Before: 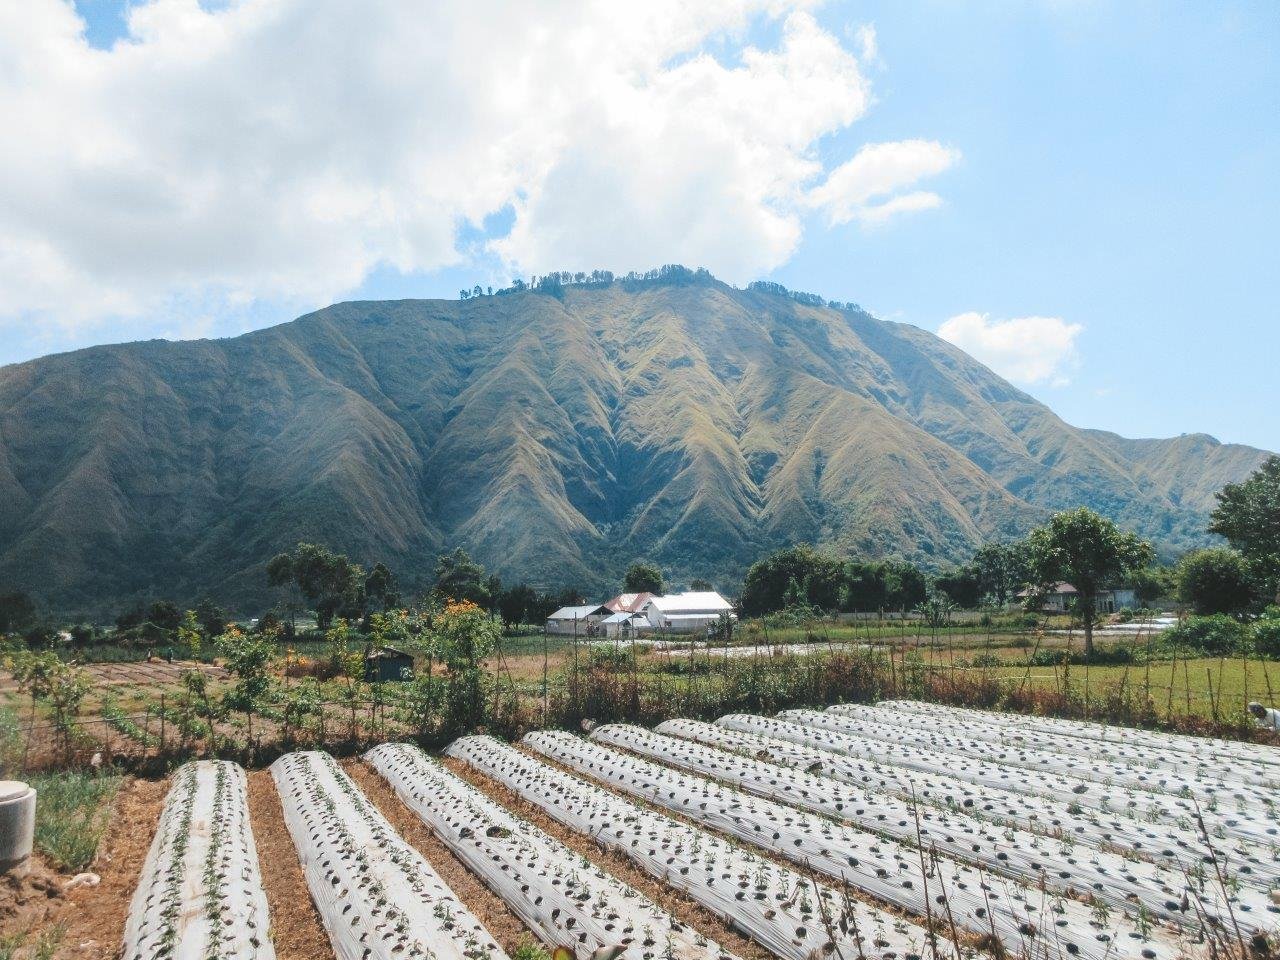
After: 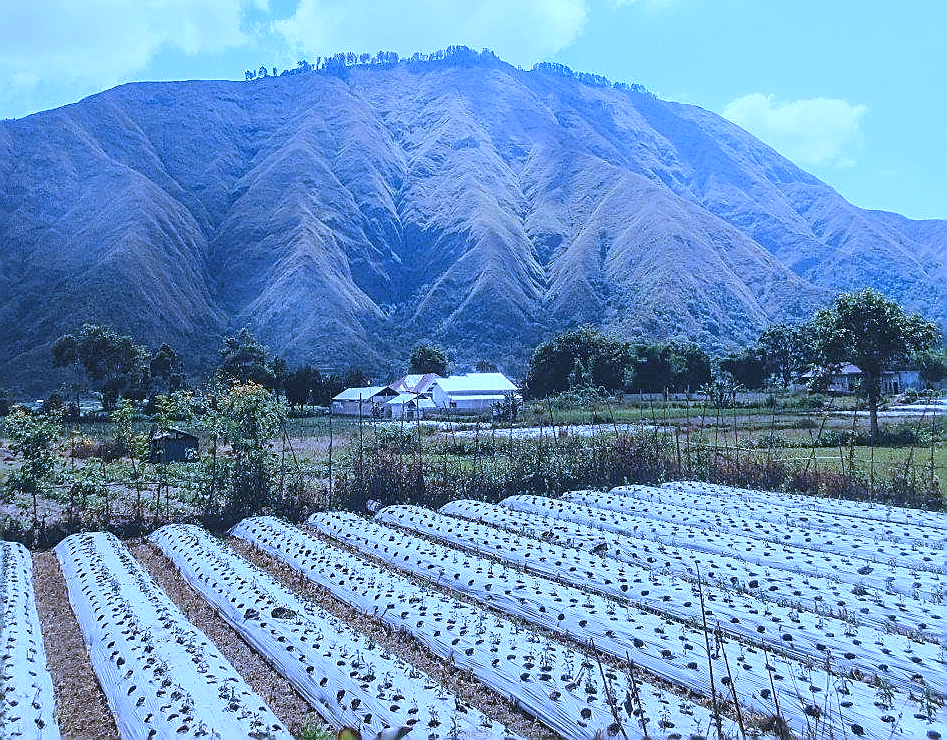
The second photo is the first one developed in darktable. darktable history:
crop: left 16.871%, top 22.857%, right 9.116%
sharpen: radius 1.4, amount 1.25, threshold 0.7
white balance: red 0.766, blue 1.537
